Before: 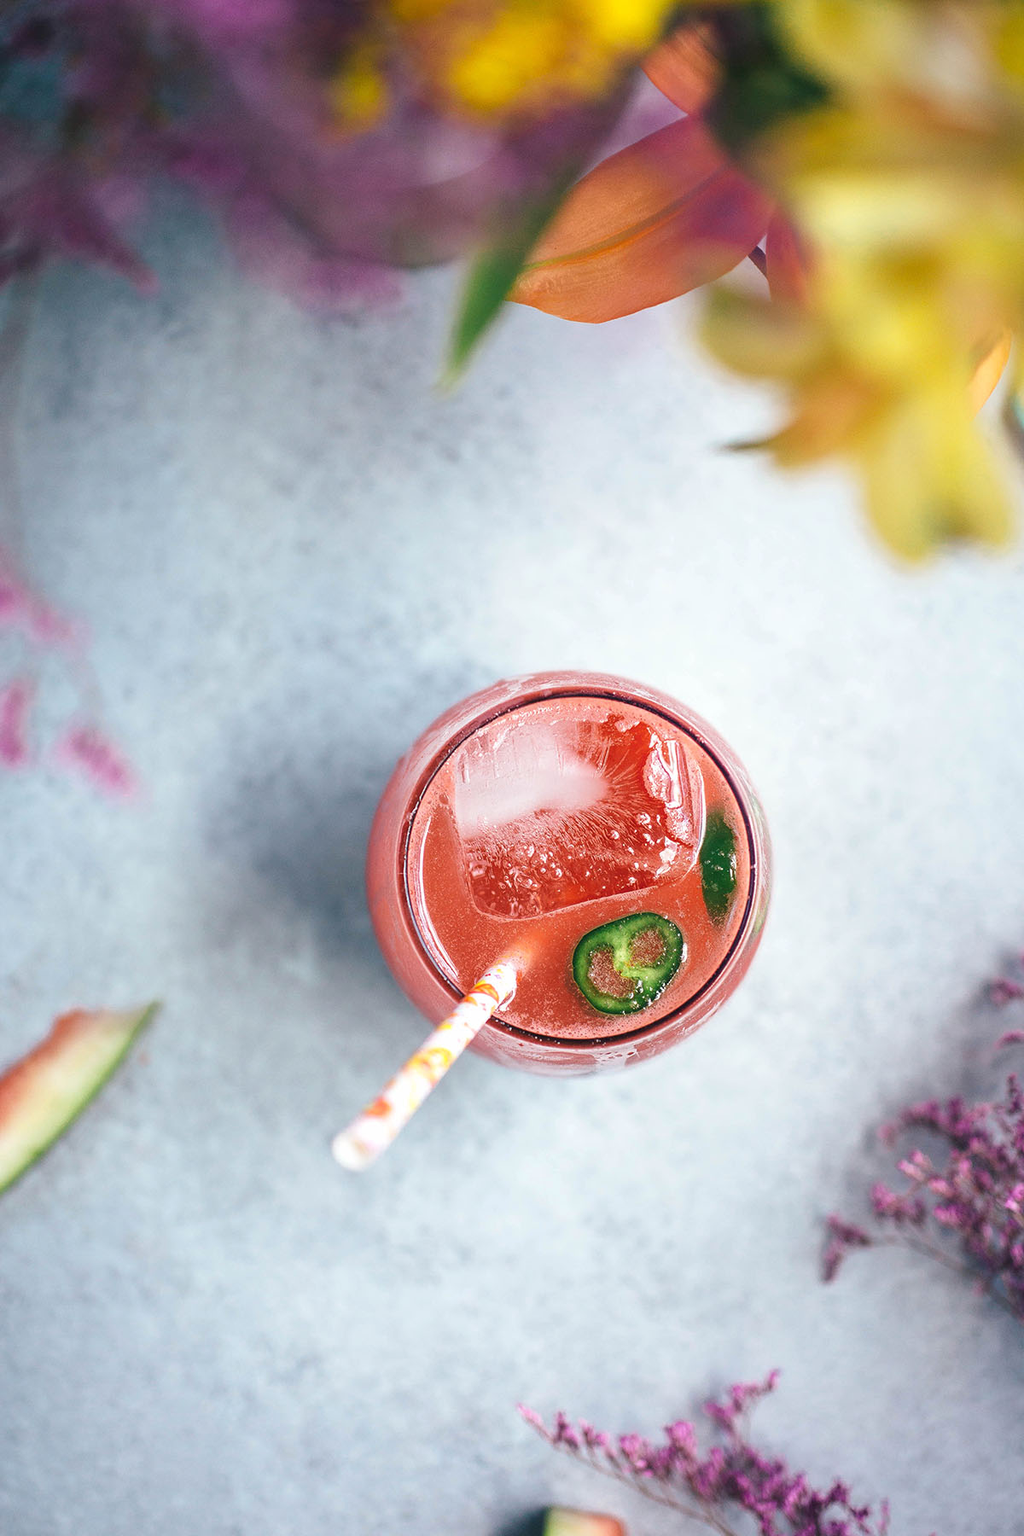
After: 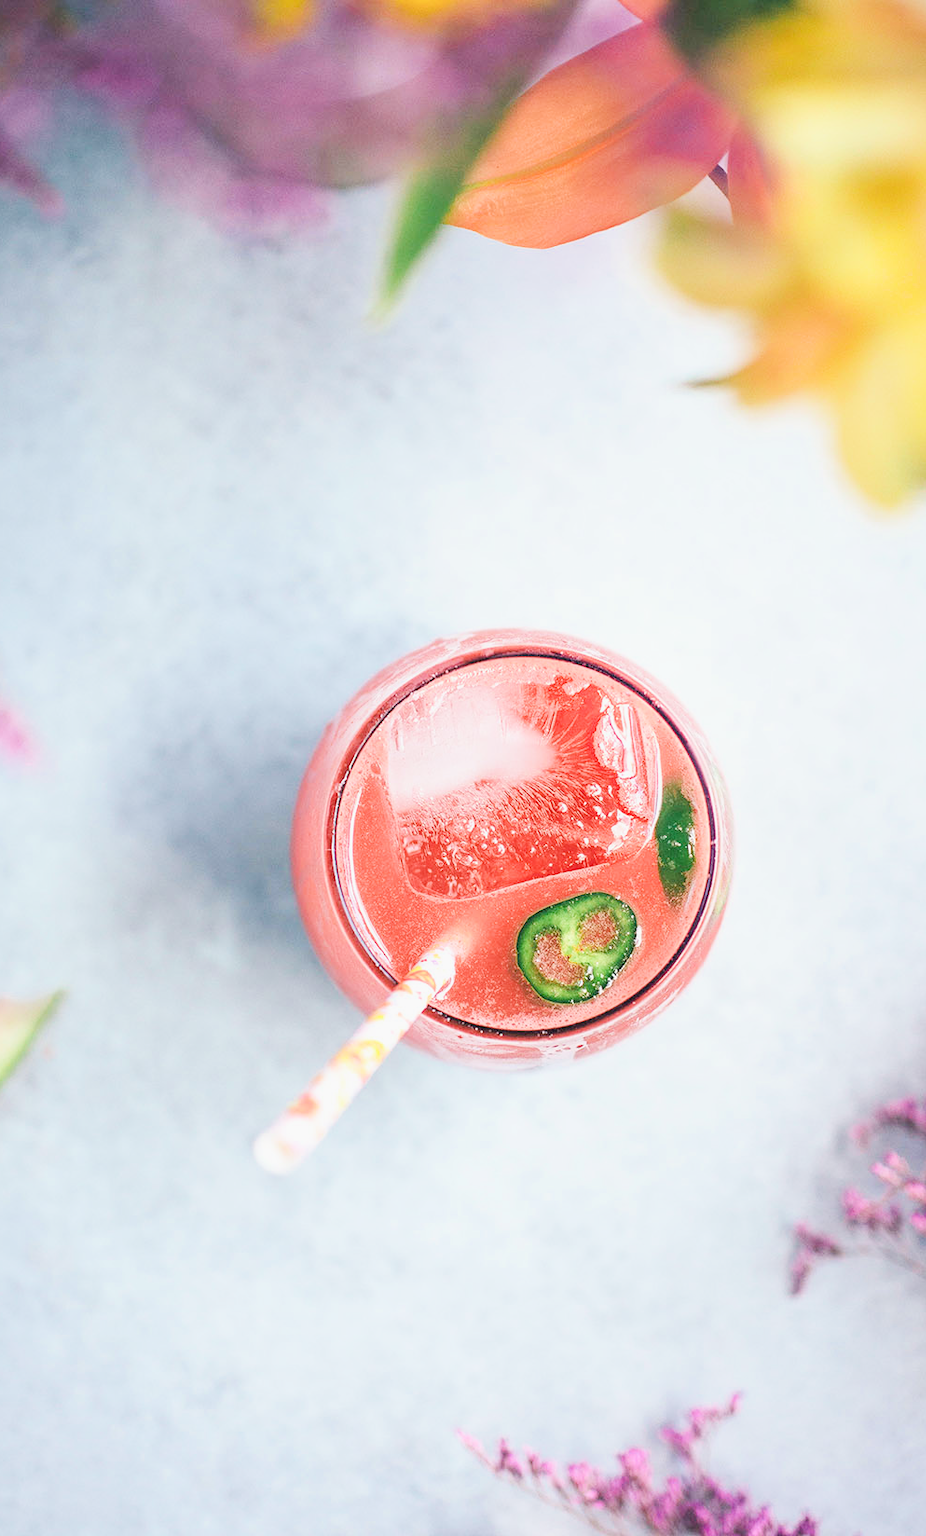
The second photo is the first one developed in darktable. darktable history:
filmic rgb: black relative exposure -7.65 EV, white relative exposure 4.56 EV, hardness 3.61
exposure: black level correction 0, exposure 1.388 EV, compensate exposure bias true, compensate highlight preservation false
crop: left 9.807%, top 6.259%, right 7.334%, bottom 2.177%
